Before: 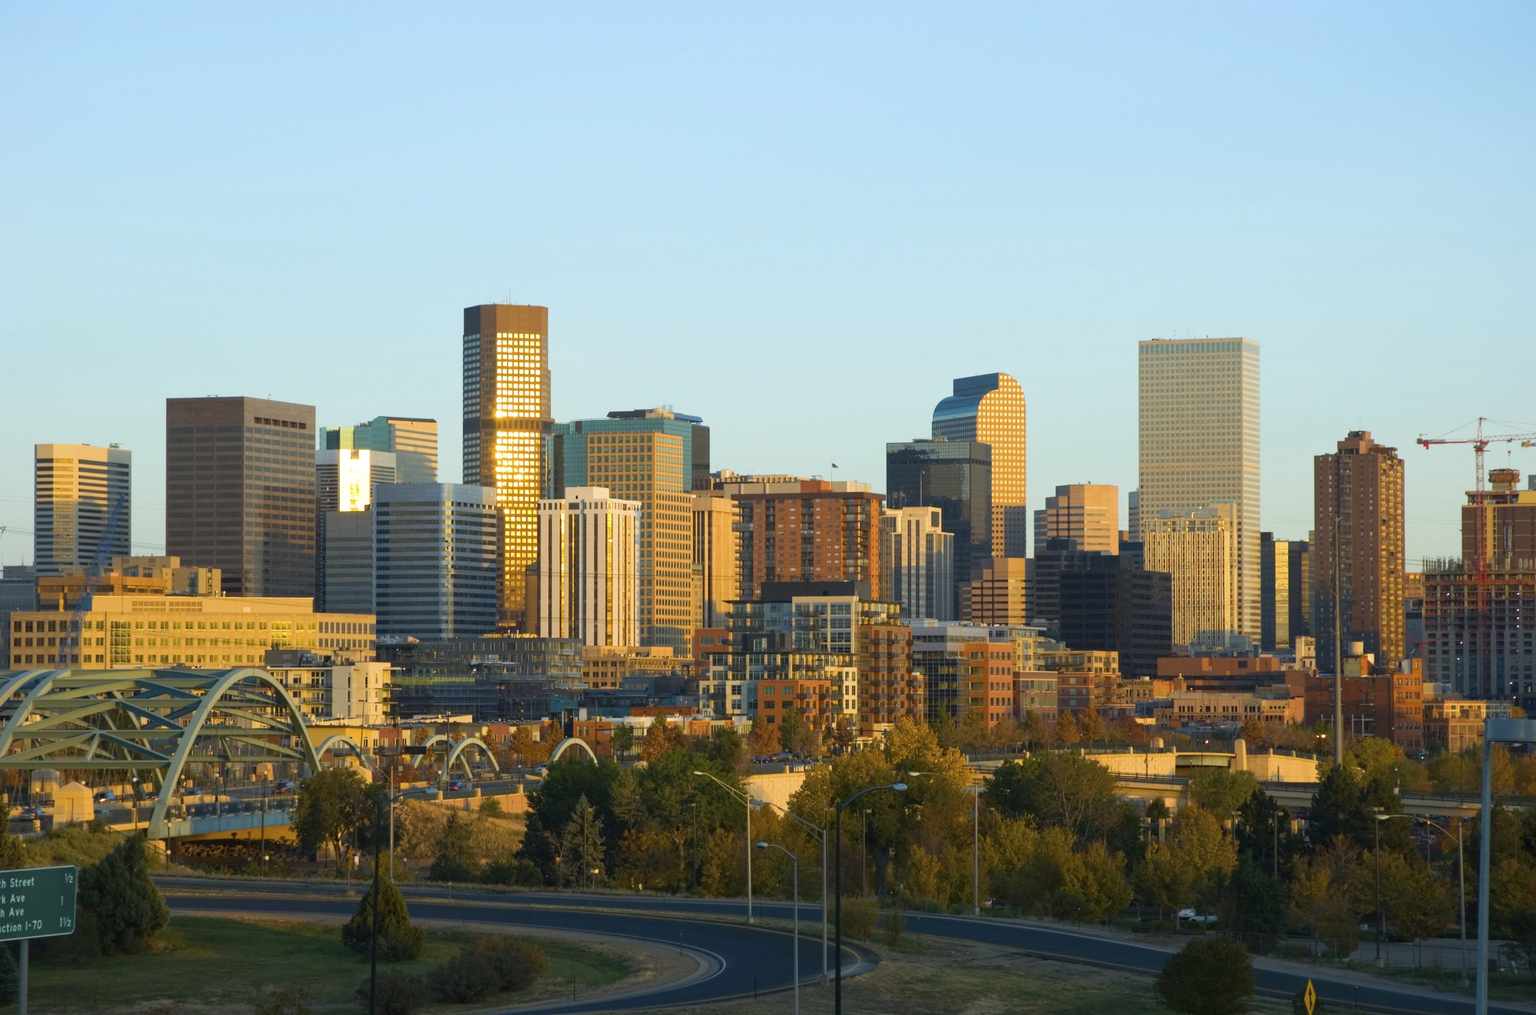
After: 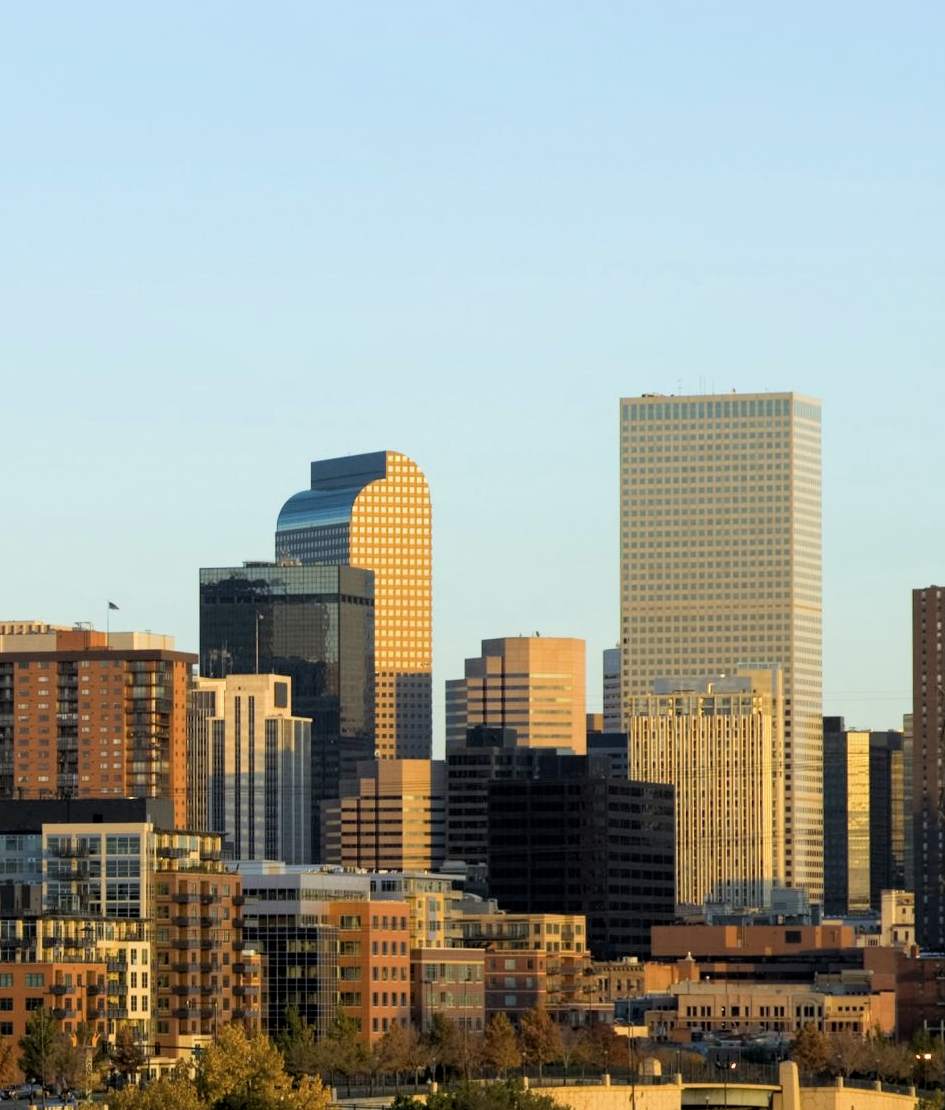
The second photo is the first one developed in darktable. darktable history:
exposure: exposure 0.02 EV, compensate highlight preservation false
crop and rotate: left 49.936%, top 10.094%, right 13.136%, bottom 24.256%
filmic rgb: black relative exposure -4.93 EV, white relative exposure 2.84 EV, hardness 3.72
local contrast: highlights 100%, shadows 100%, detail 120%, midtone range 0.2
